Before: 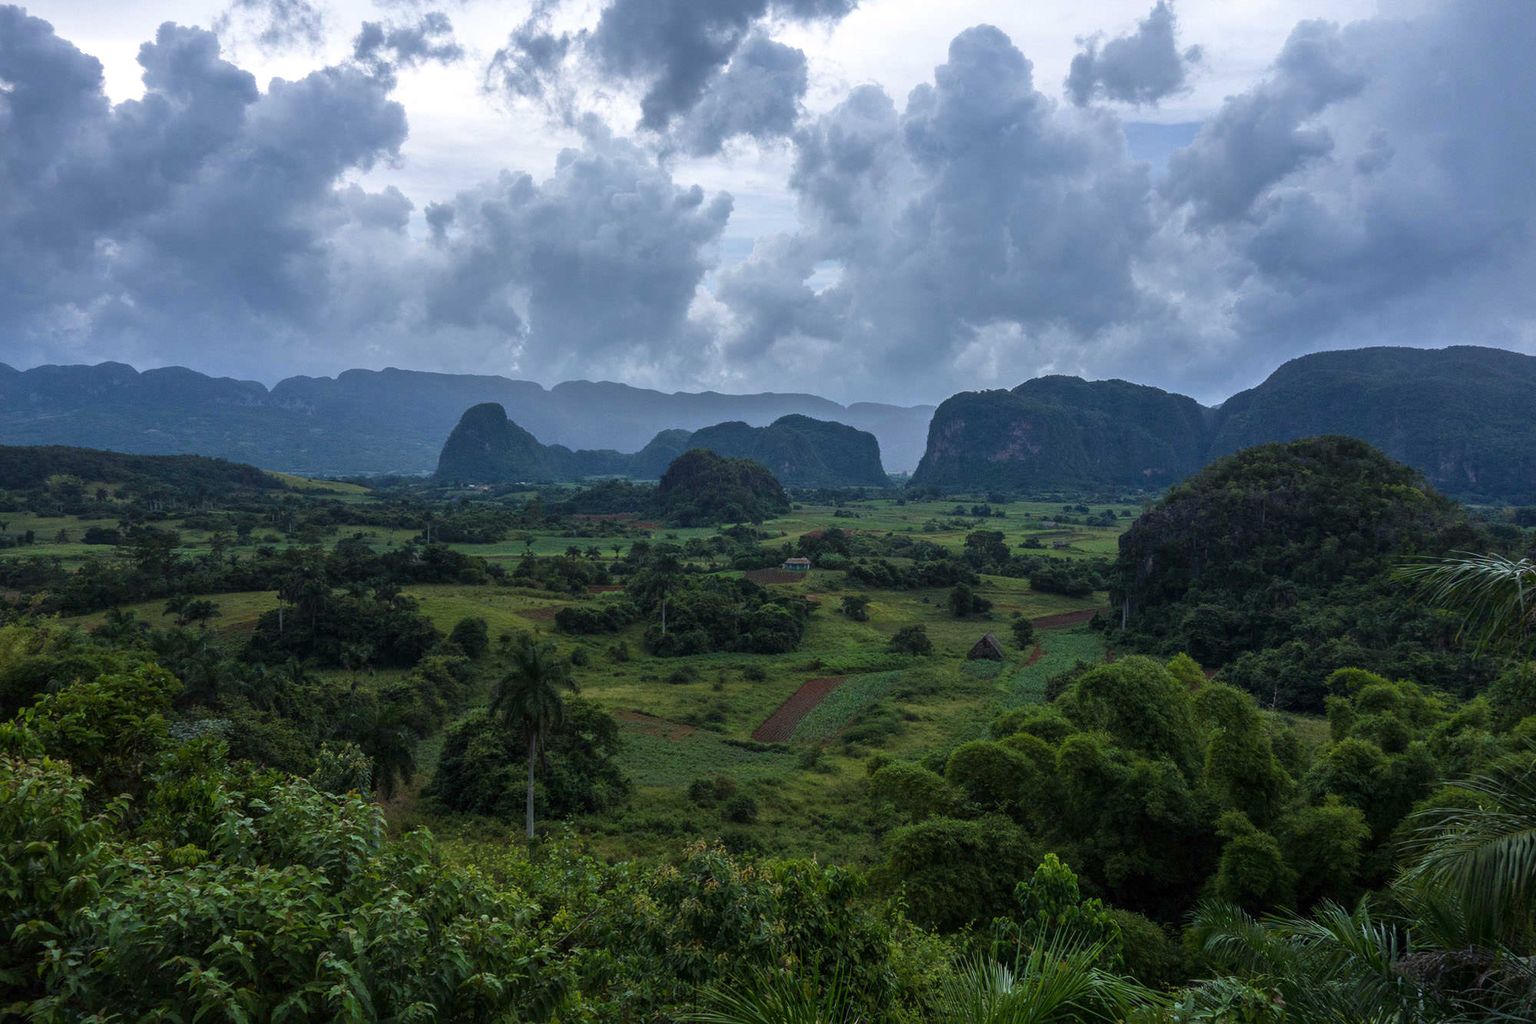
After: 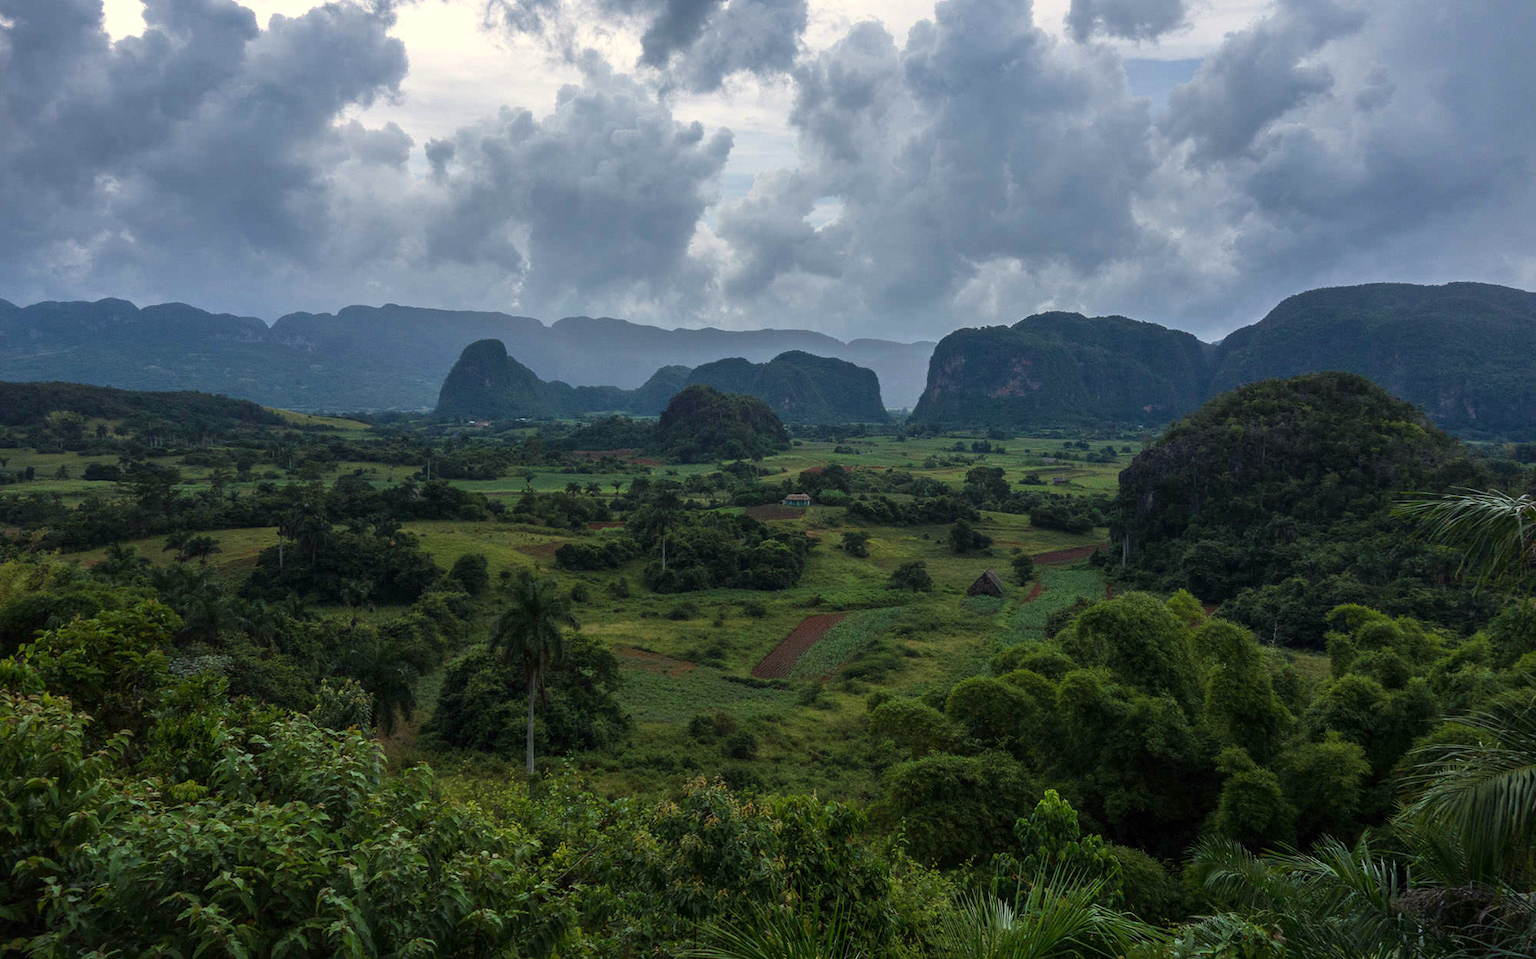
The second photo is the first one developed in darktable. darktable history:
white balance: red 1.045, blue 0.932
crop and rotate: top 6.25%
